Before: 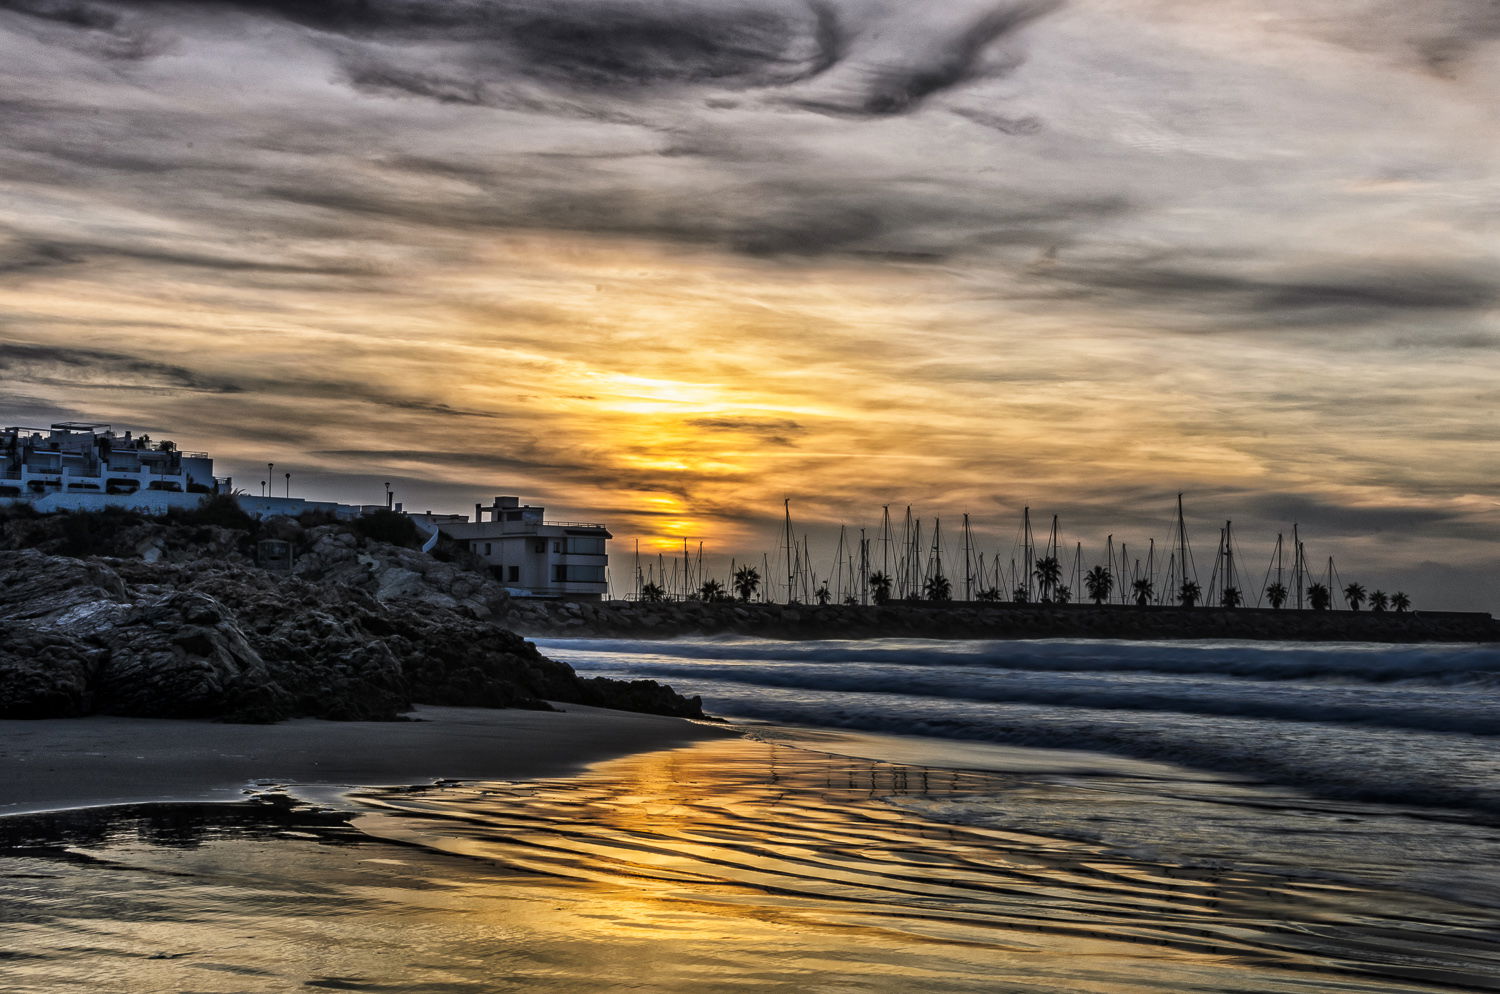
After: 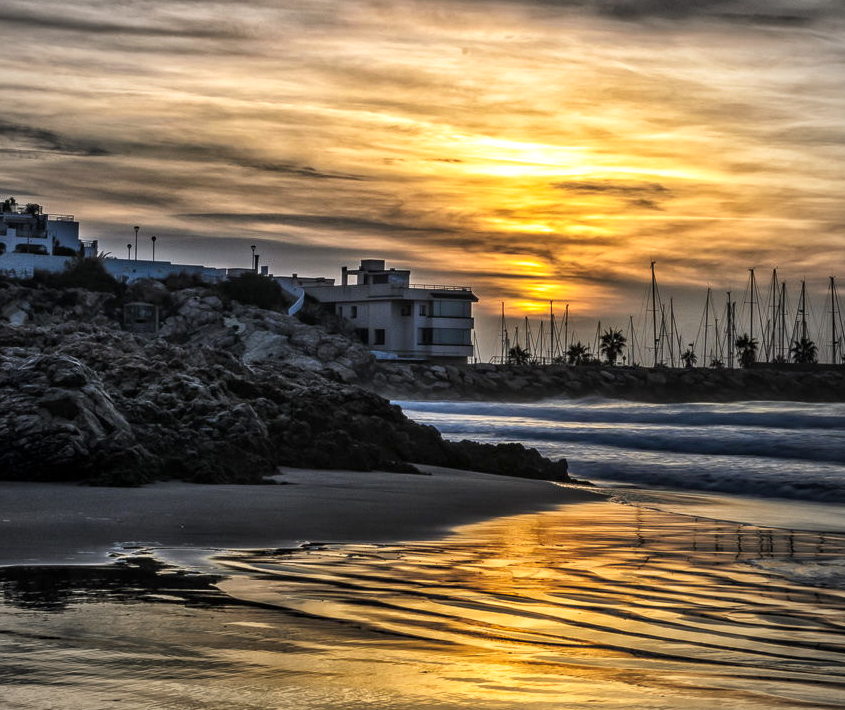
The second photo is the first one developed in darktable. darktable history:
exposure: exposure 0.236 EV, compensate highlight preservation false
vignetting: fall-off radius 60.92%
local contrast: detail 115%
crop: left 8.966%, top 23.852%, right 34.699%, bottom 4.703%
